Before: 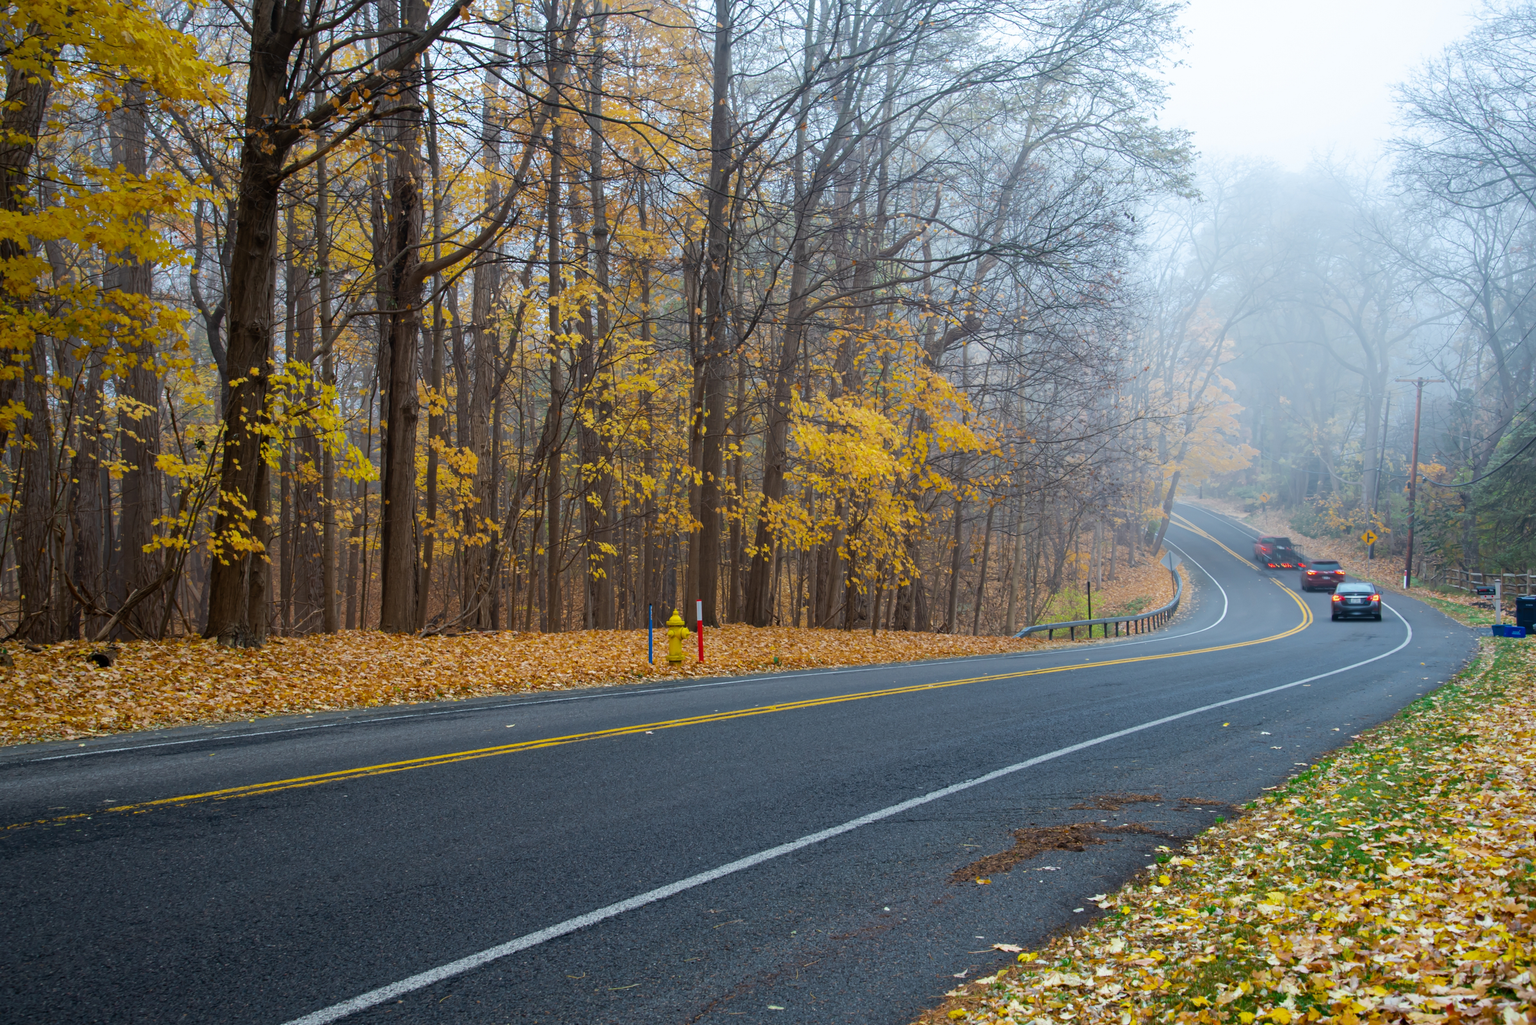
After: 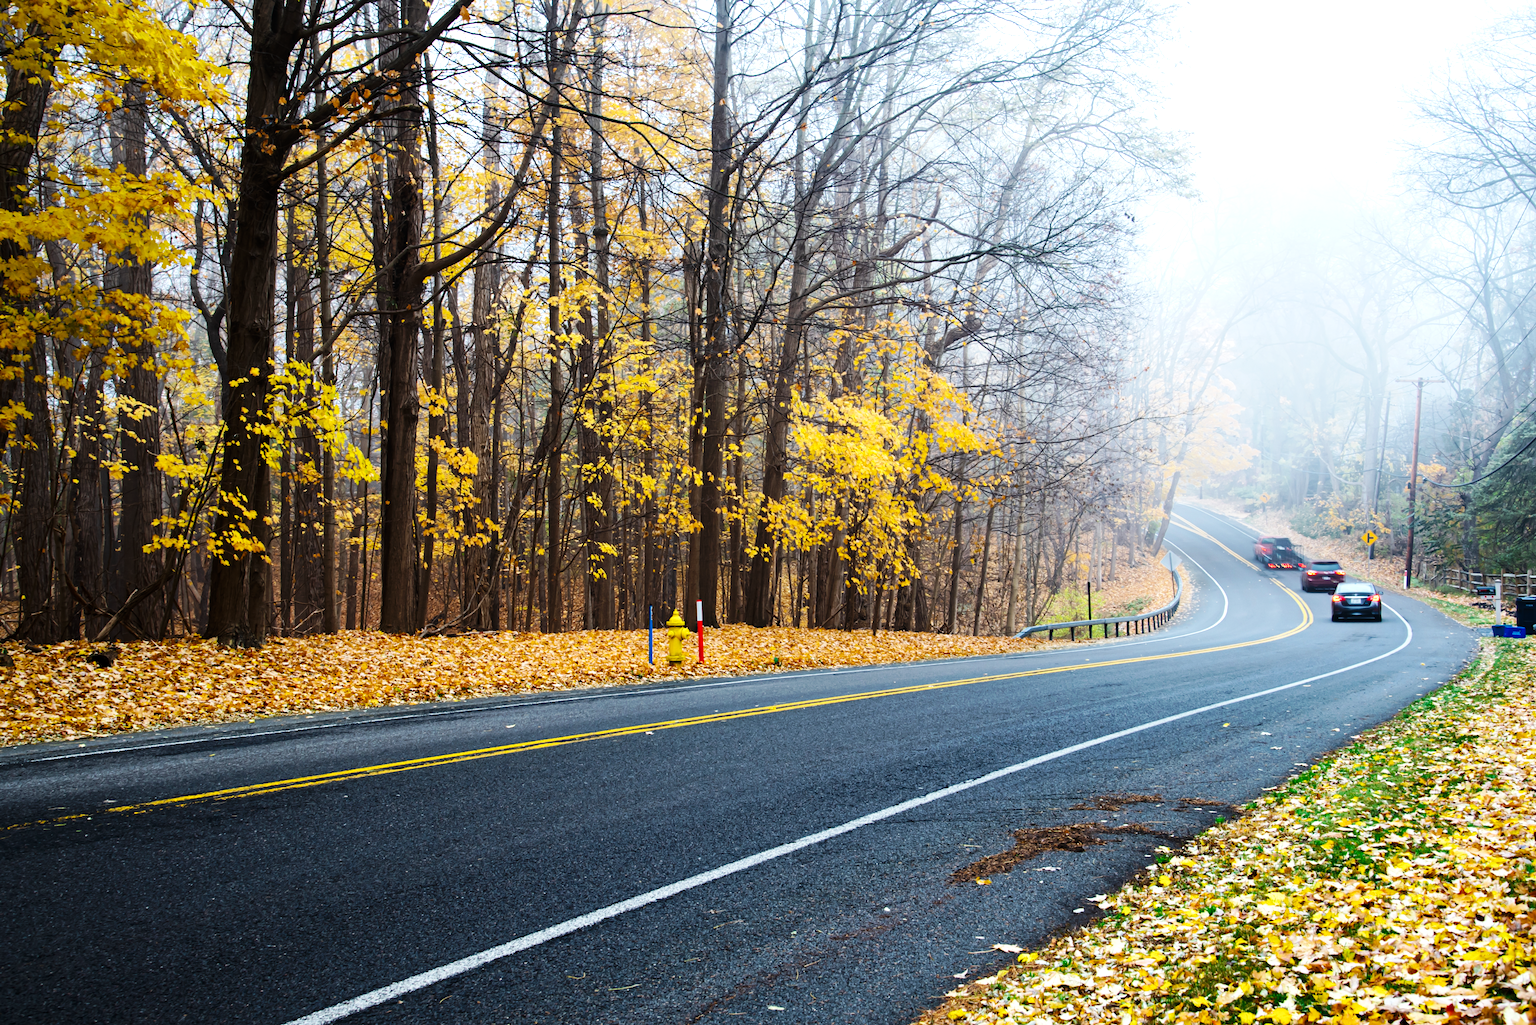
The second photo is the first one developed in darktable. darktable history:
tone equalizer: -8 EV -0.75 EV, -7 EV -0.7 EV, -6 EV -0.6 EV, -5 EV -0.4 EV, -3 EV 0.4 EV, -2 EV 0.6 EV, -1 EV 0.7 EV, +0 EV 0.75 EV, edges refinement/feathering 500, mask exposure compensation -1.57 EV, preserve details no
base curve: curves: ch0 [(0, 0) (0.032, 0.025) (0.121, 0.166) (0.206, 0.329) (0.605, 0.79) (1, 1)], preserve colors none
